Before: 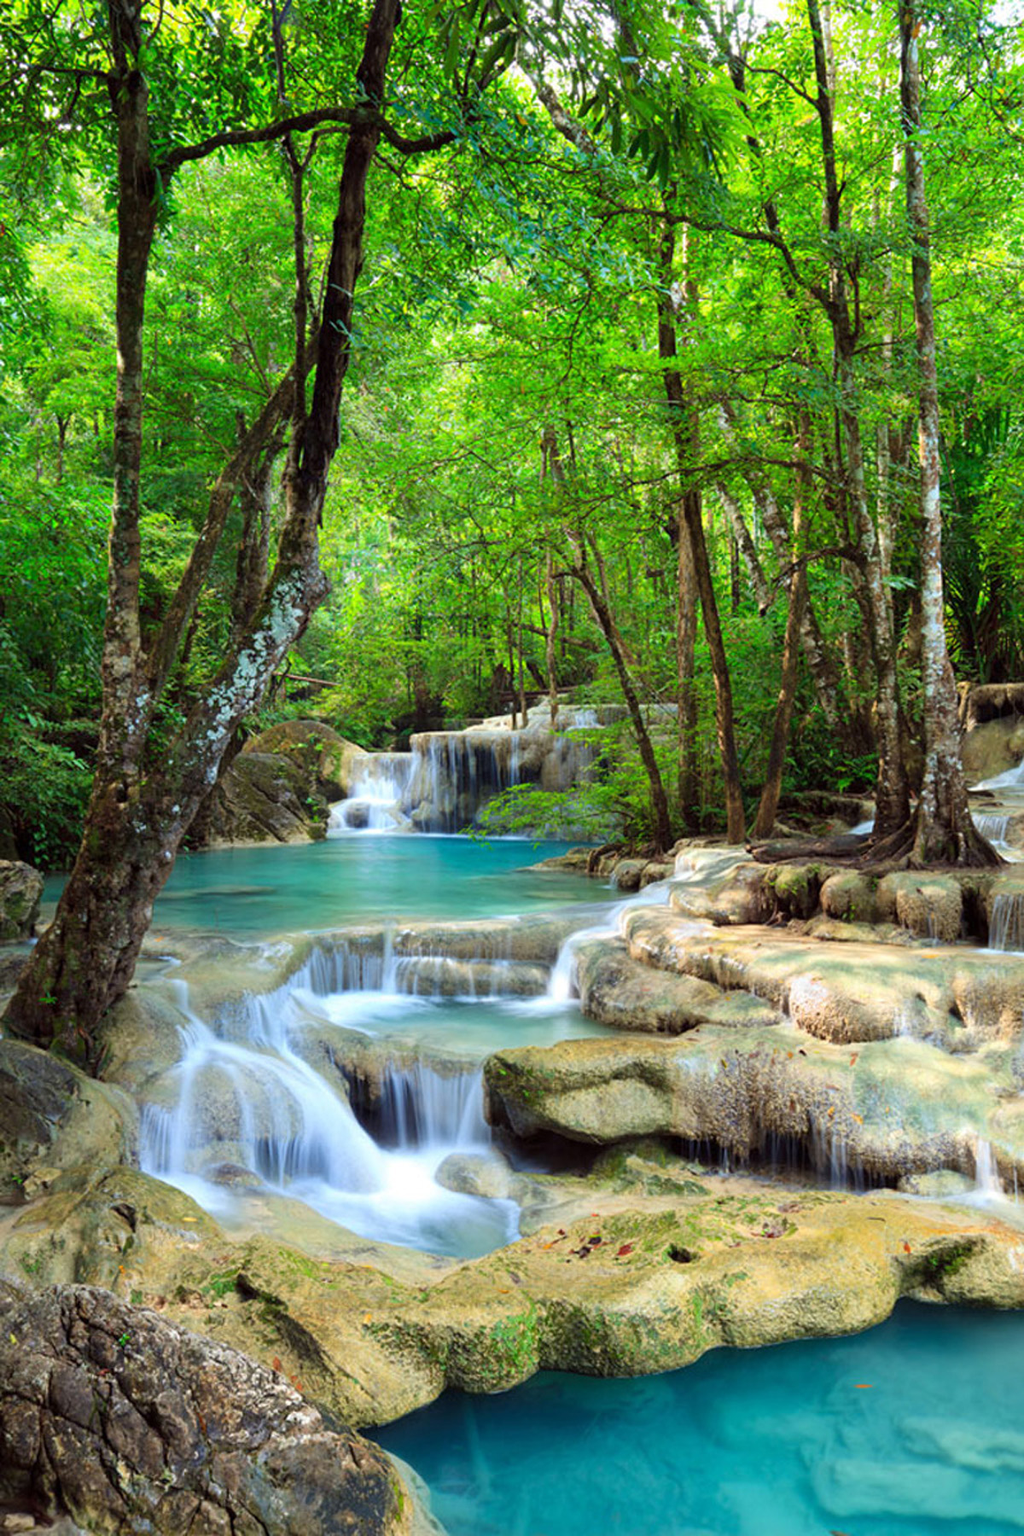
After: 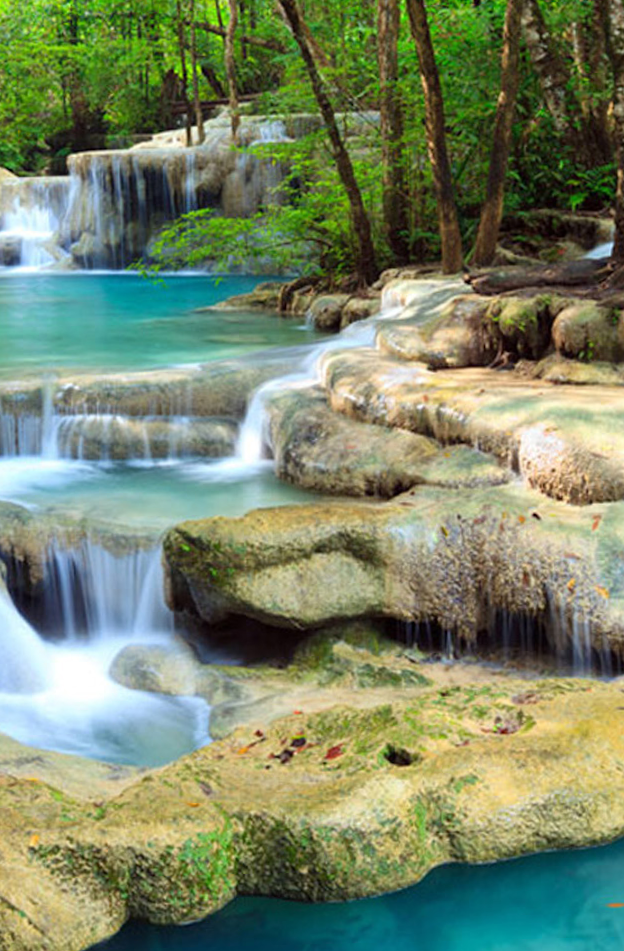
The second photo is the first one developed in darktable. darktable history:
crop: left 34.479%, top 38.822%, right 13.718%, bottom 5.172%
rotate and perspective: rotation -1.42°, crop left 0.016, crop right 0.984, crop top 0.035, crop bottom 0.965
